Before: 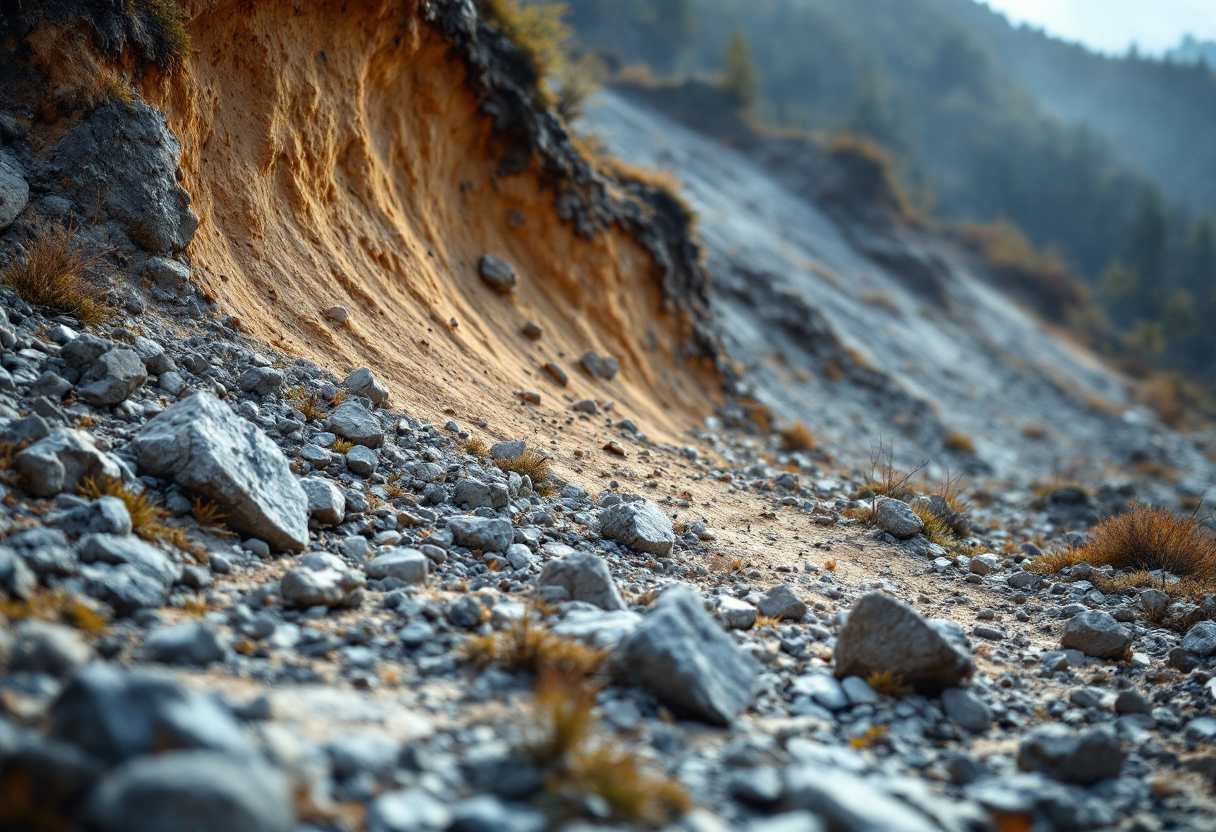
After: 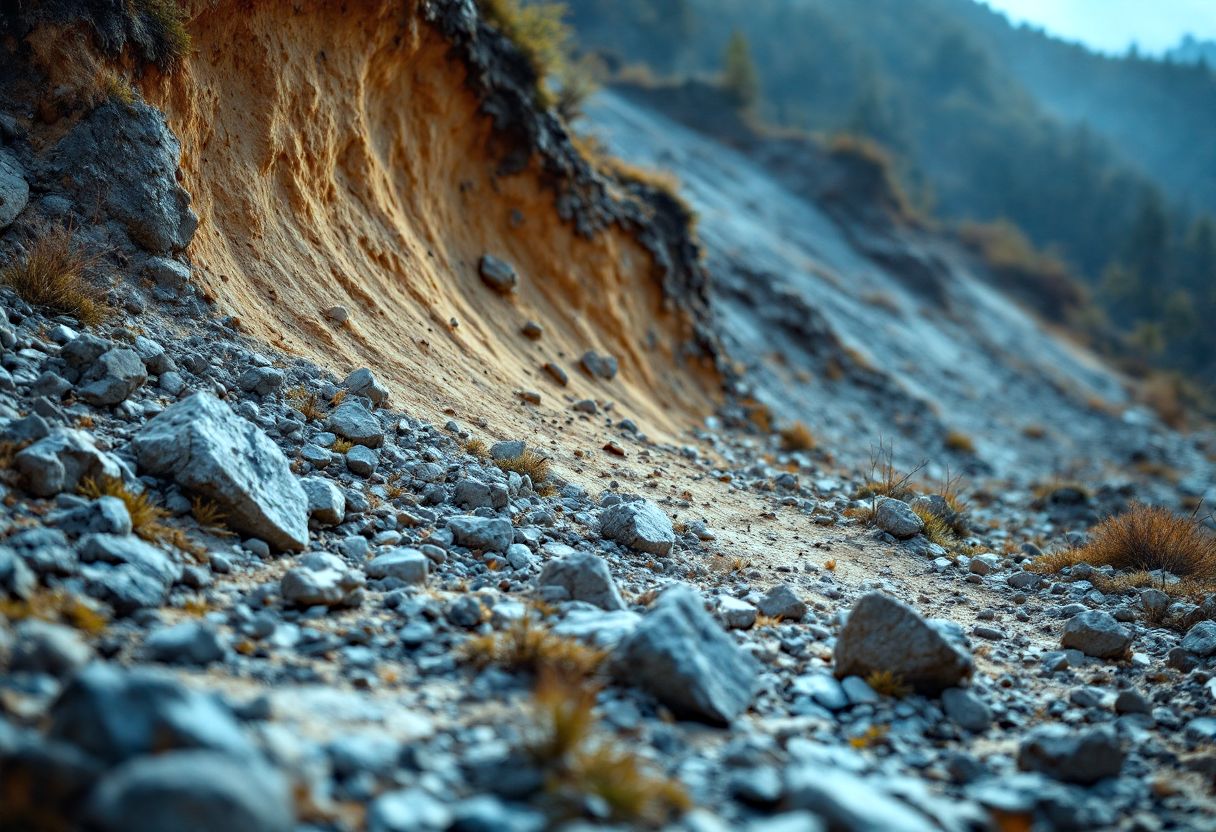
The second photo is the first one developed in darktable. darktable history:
haze removal: compatibility mode true, adaptive false
color correction: highlights a* -10.04, highlights b* -10.37
